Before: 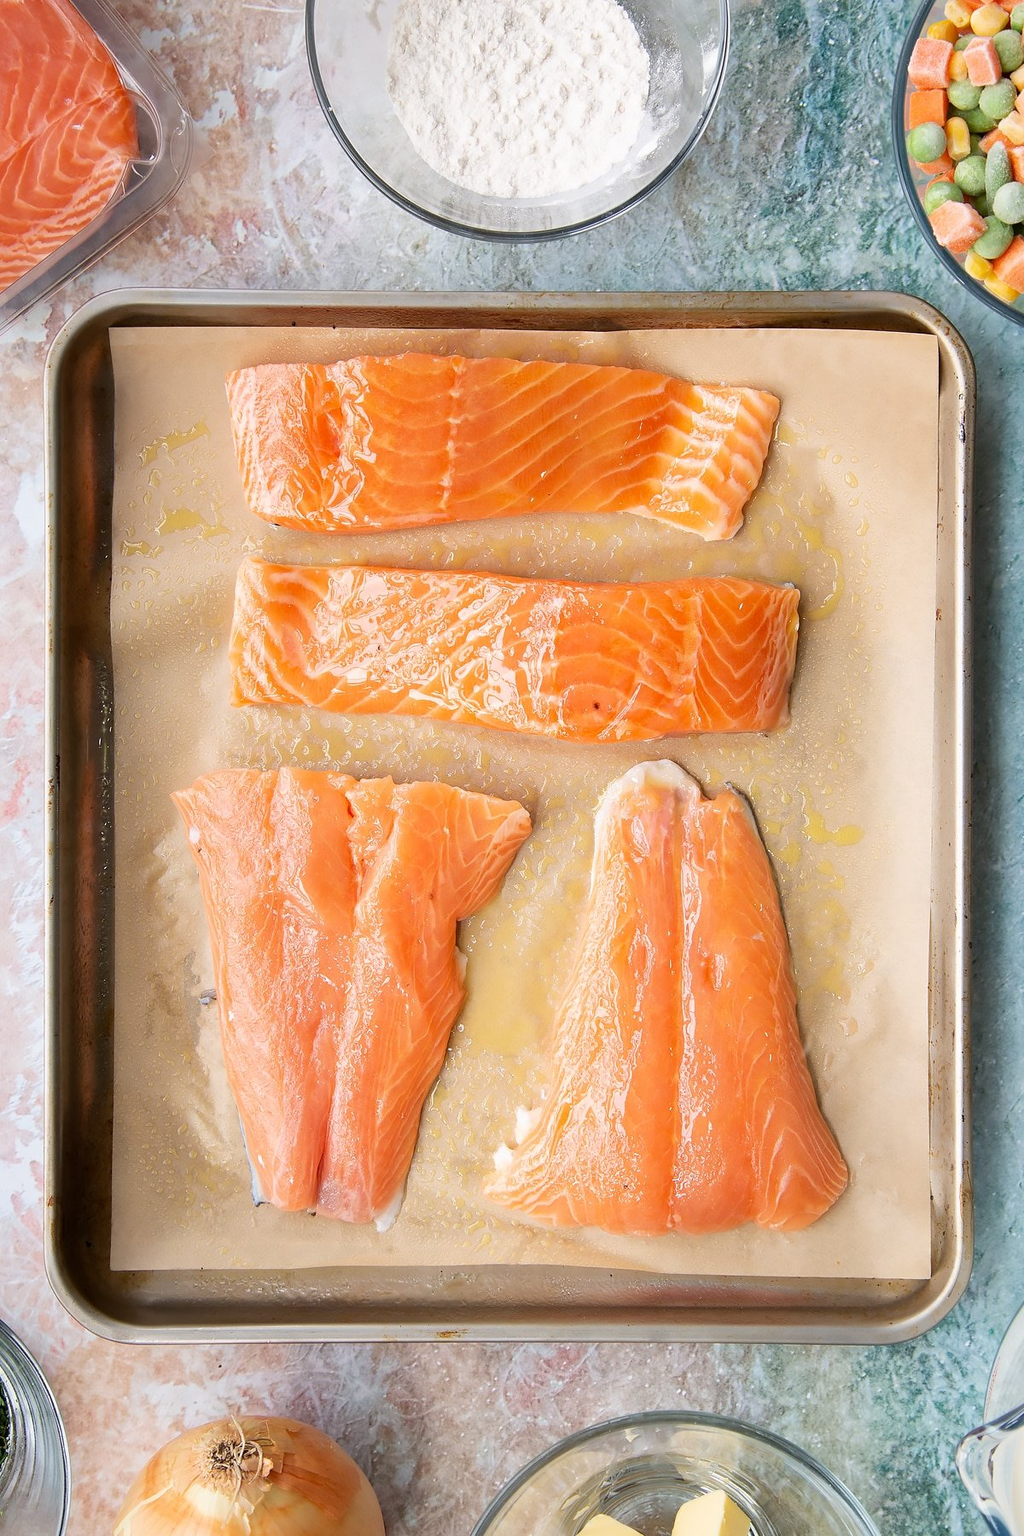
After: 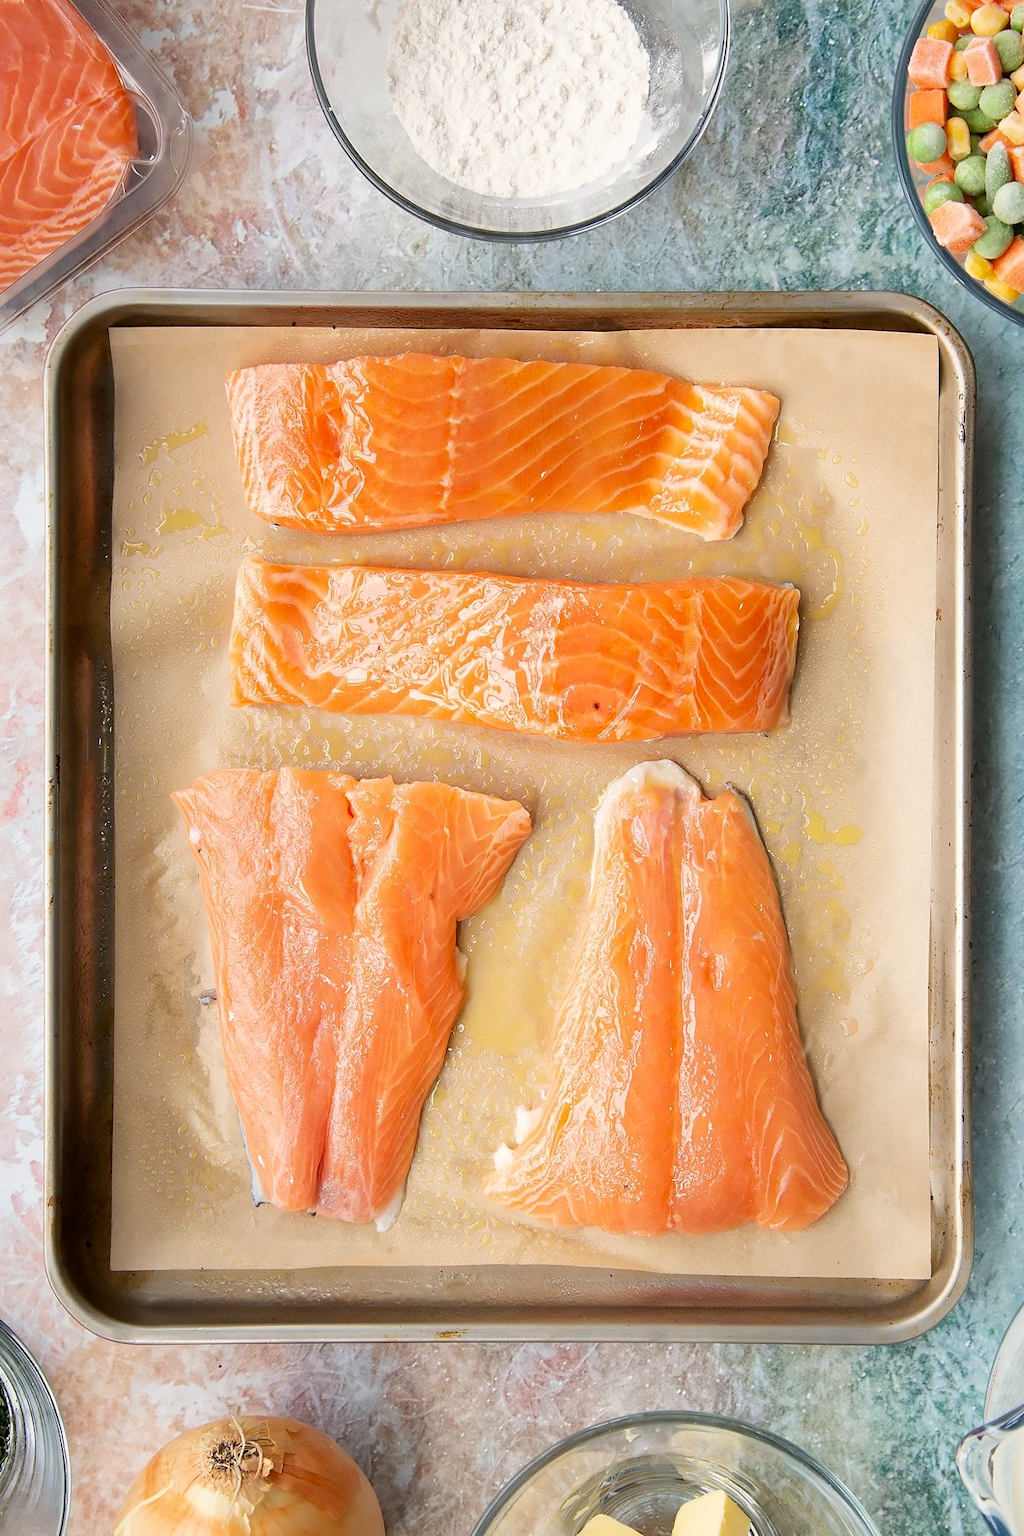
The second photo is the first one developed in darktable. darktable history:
exposure: black level correction 0.001, compensate highlight preservation false
color correction: highlights b* 2.99
